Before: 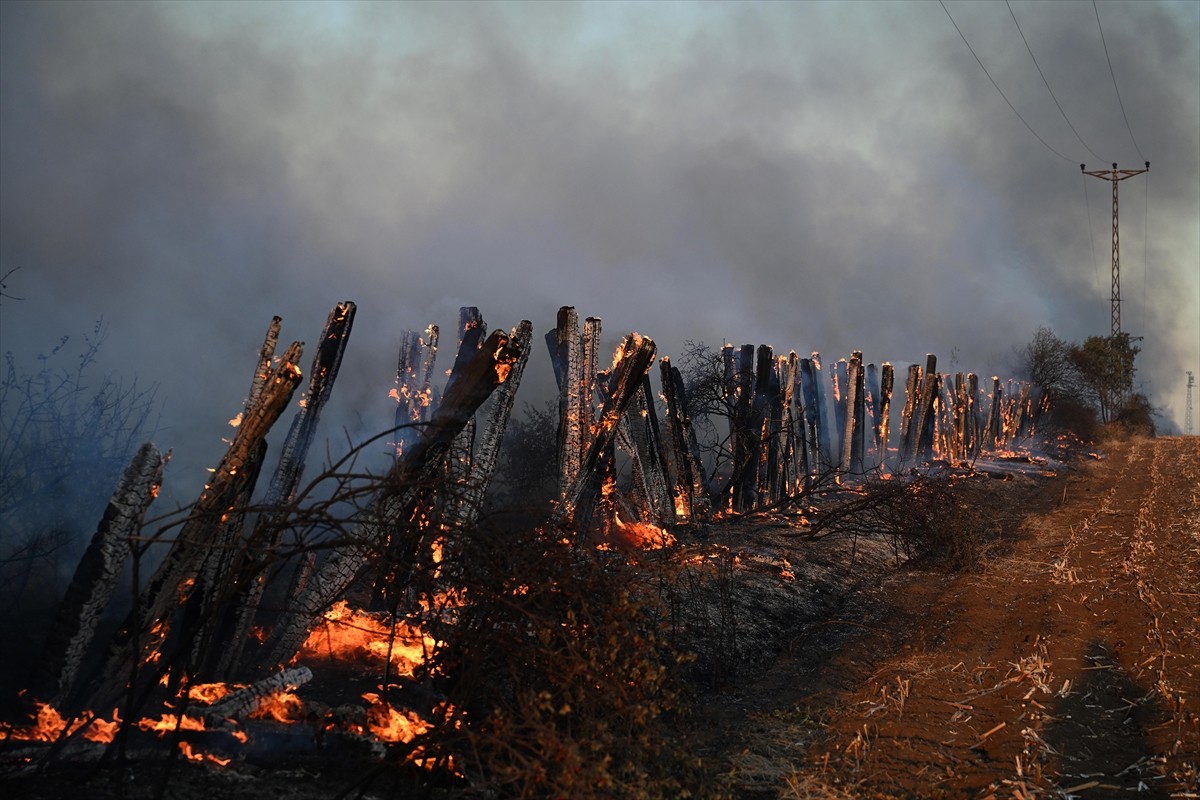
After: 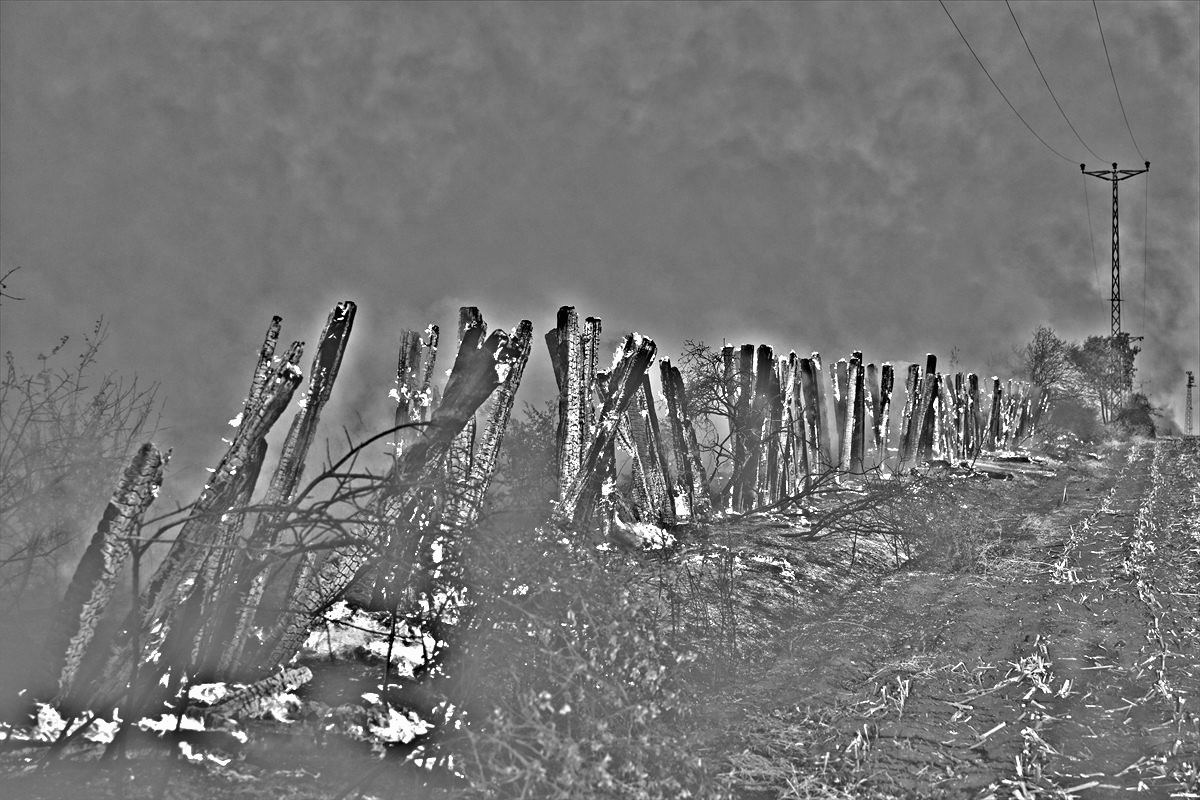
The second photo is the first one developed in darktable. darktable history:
contrast brightness saturation: contrast -0.02, brightness -0.01, saturation 0.03
highpass: on, module defaults
